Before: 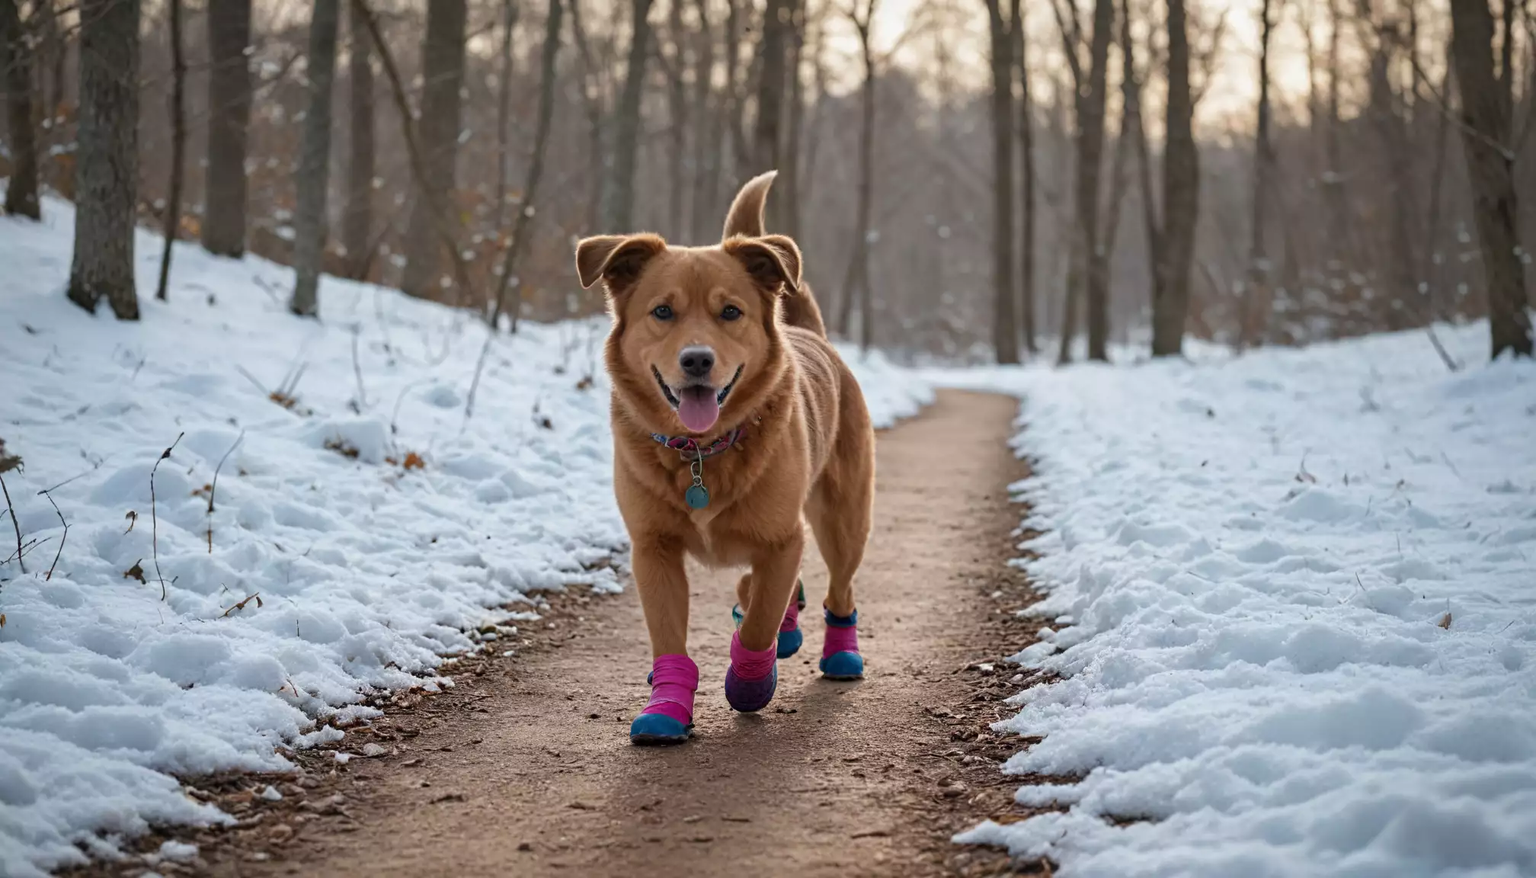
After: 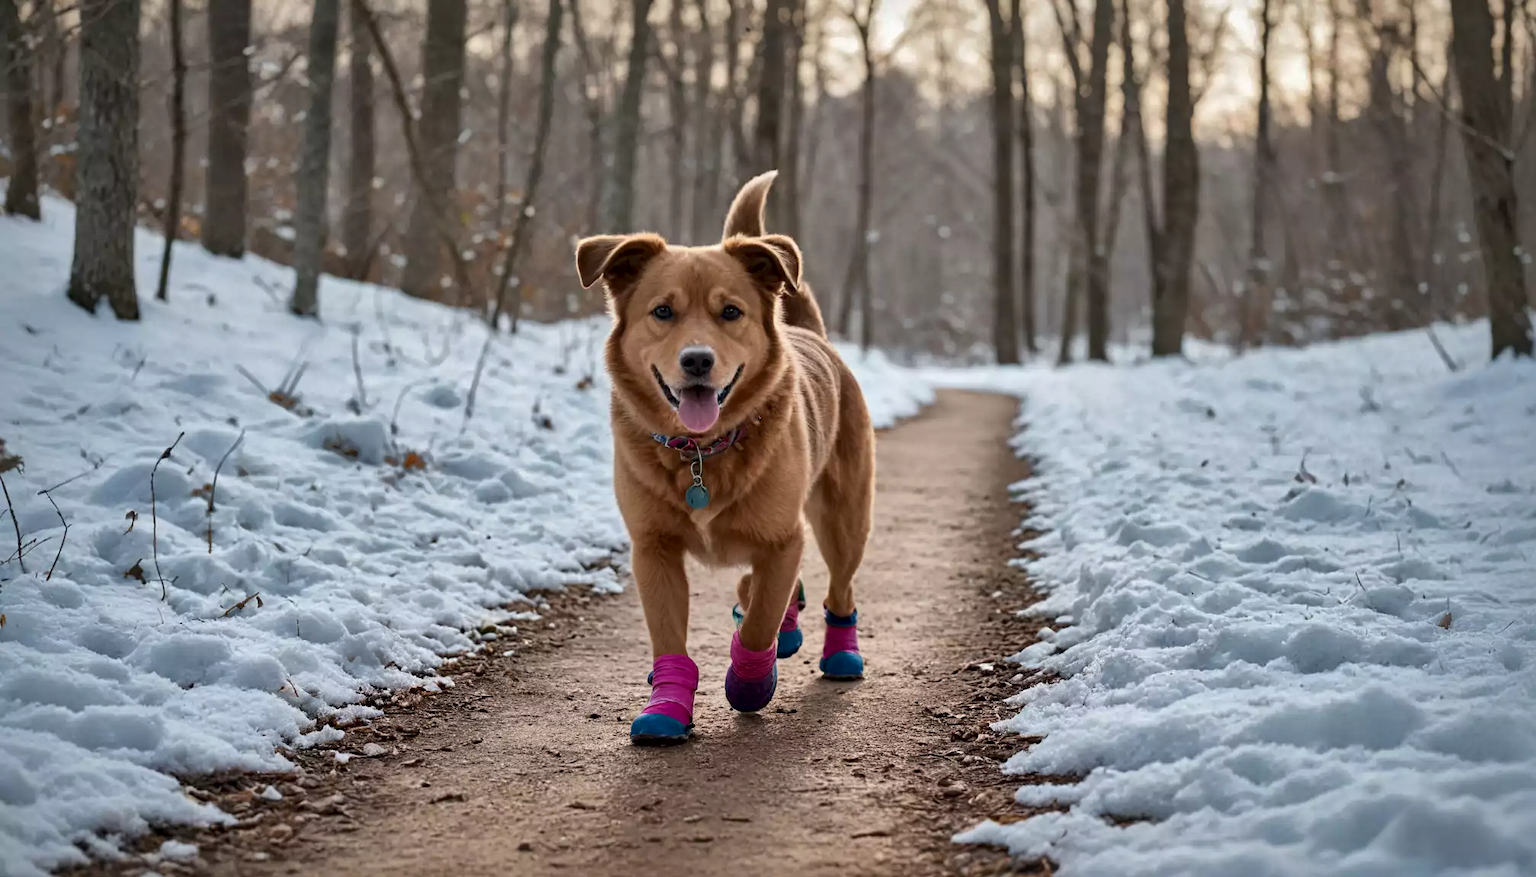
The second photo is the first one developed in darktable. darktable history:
local contrast: mode bilateral grid, contrast 25, coarseness 60, detail 151%, midtone range 0.2
shadows and highlights: shadows 40, highlights -60
